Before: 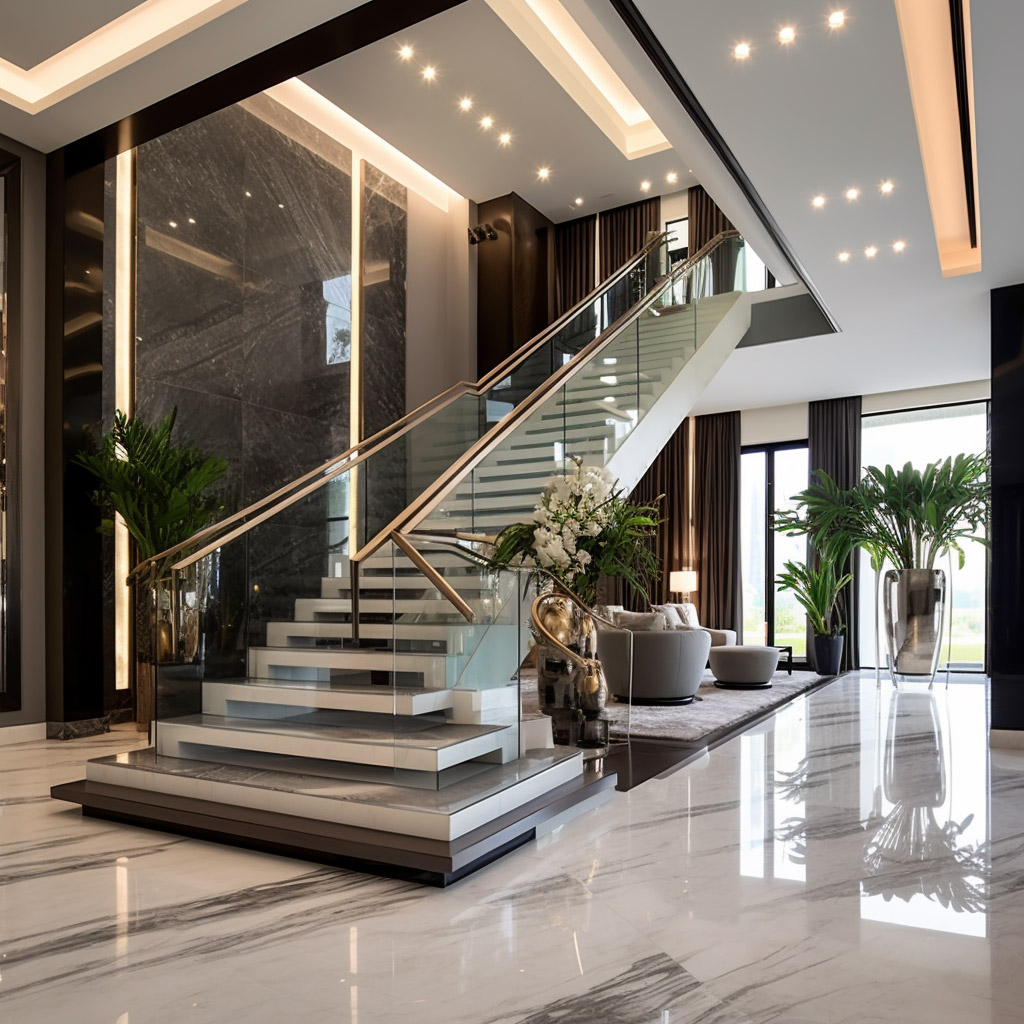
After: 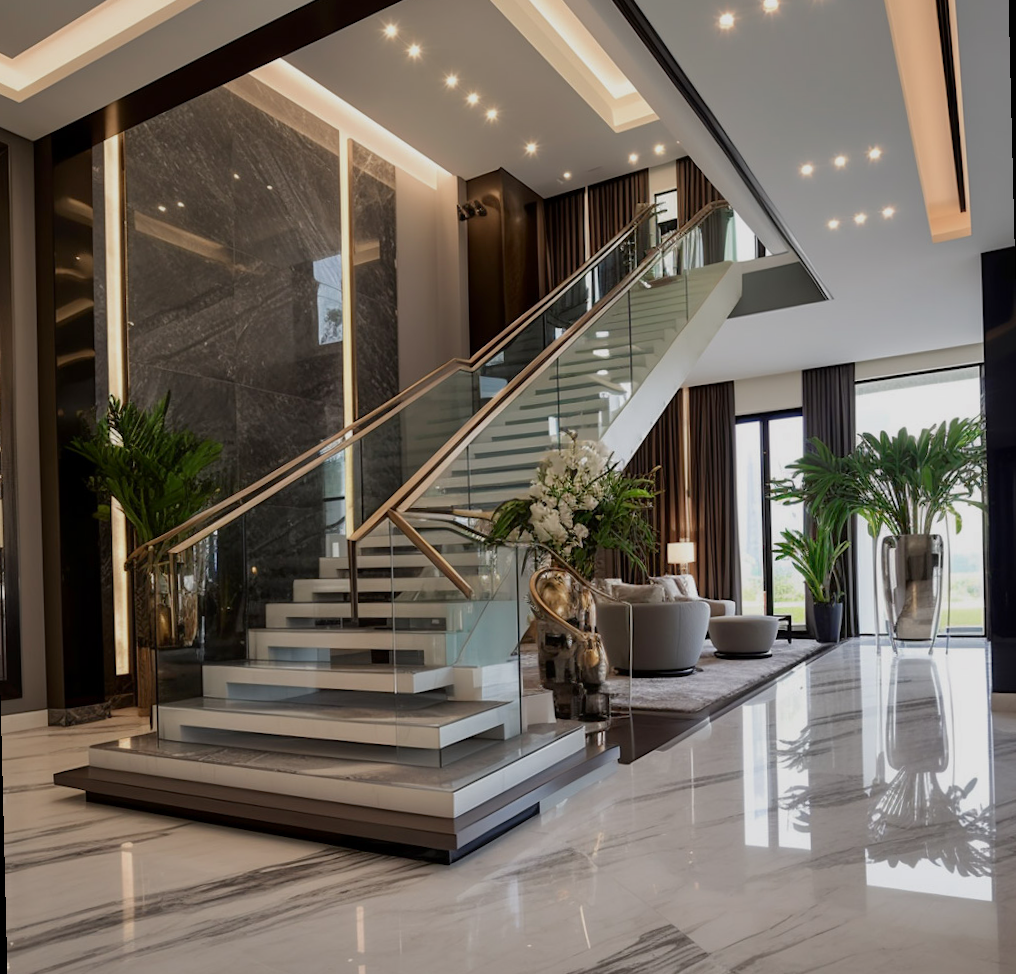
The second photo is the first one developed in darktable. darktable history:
contrast brightness saturation: contrast 0.03, brightness -0.04
rotate and perspective: rotation -1.42°, crop left 0.016, crop right 0.984, crop top 0.035, crop bottom 0.965
tone equalizer: -8 EV 0.25 EV, -7 EV 0.417 EV, -6 EV 0.417 EV, -5 EV 0.25 EV, -3 EV -0.25 EV, -2 EV -0.417 EV, -1 EV -0.417 EV, +0 EV -0.25 EV, edges refinement/feathering 500, mask exposure compensation -1.57 EV, preserve details guided filter
